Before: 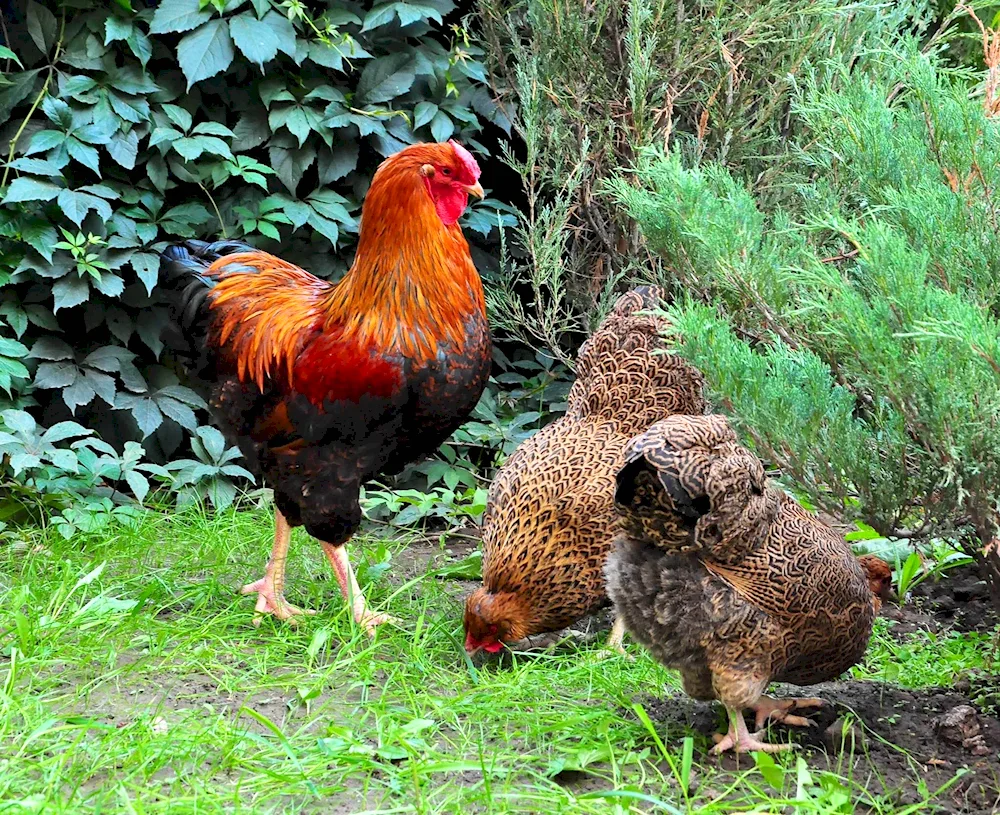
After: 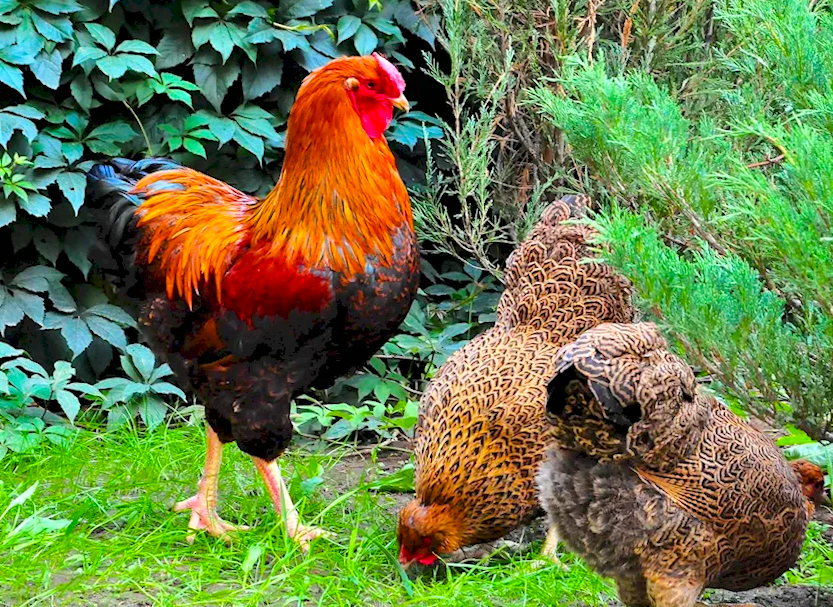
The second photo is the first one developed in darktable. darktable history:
rotate and perspective: rotation -1.17°, automatic cropping off
crop: left 7.856%, top 11.836%, right 10.12%, bottom 15.387%
color balance rgb: perceptual saturation grading › global saturation 25%, perceptual brilliance grading › mid-tones 10%, perceptual brilliance grading › shadows 15%, global vibrance 20%
shadows and highlights: radius 264.75, soften with gaussian
